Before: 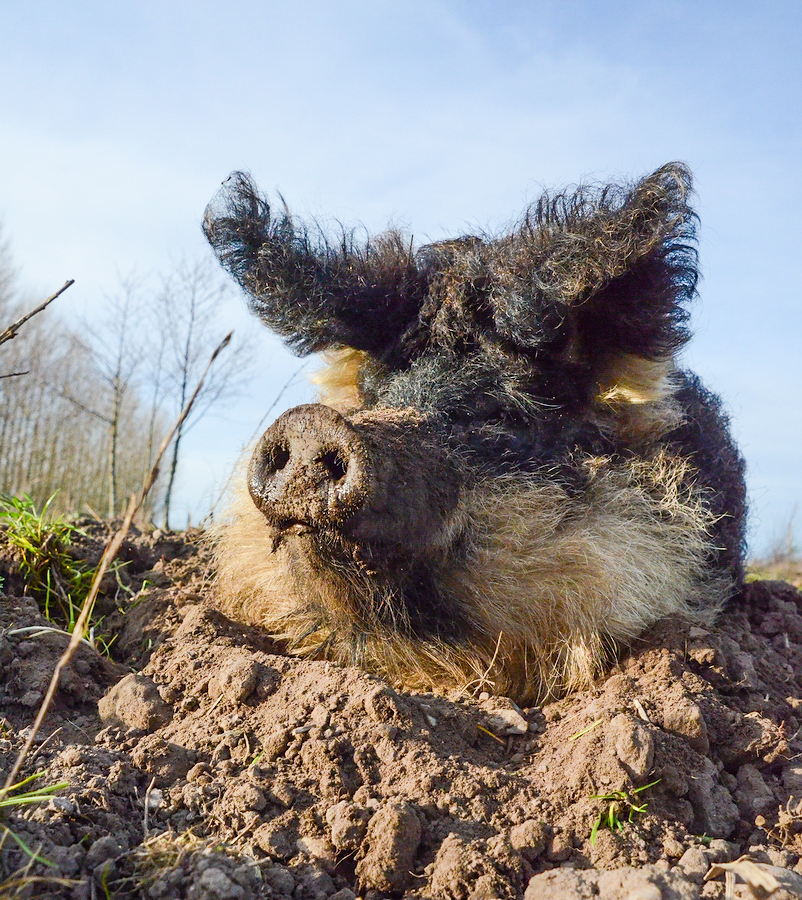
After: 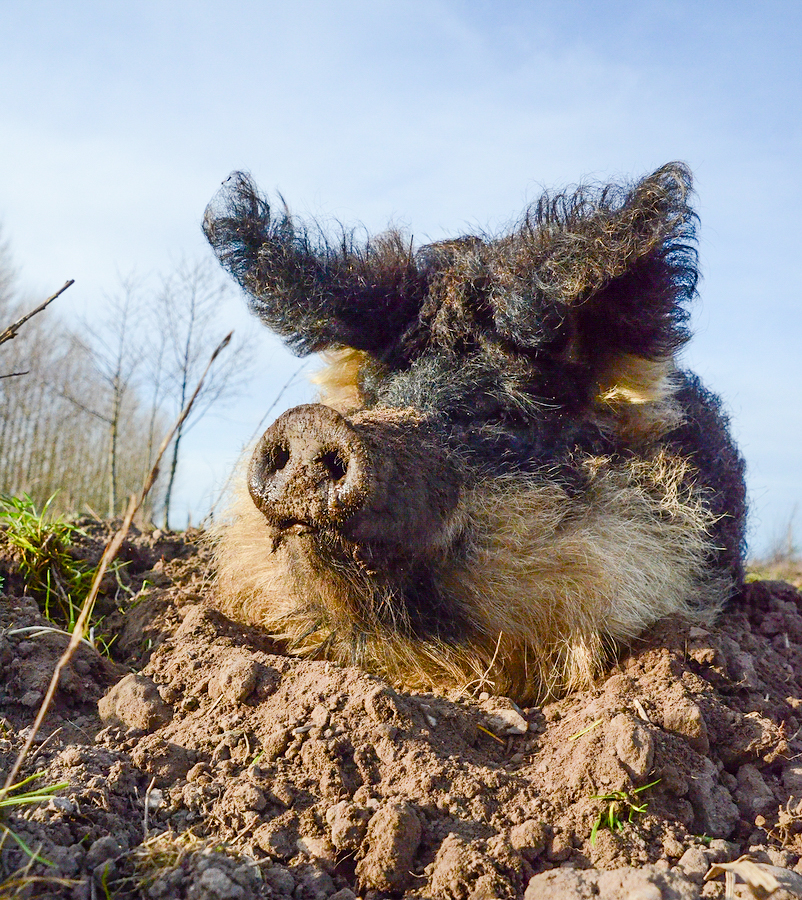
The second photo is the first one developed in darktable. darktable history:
color balance rgb: perceptual saturation grading › global saturation 20%, perceptual saturation grading › highlights -25.857%, perceptual saturation grading › shadows 25.285%
